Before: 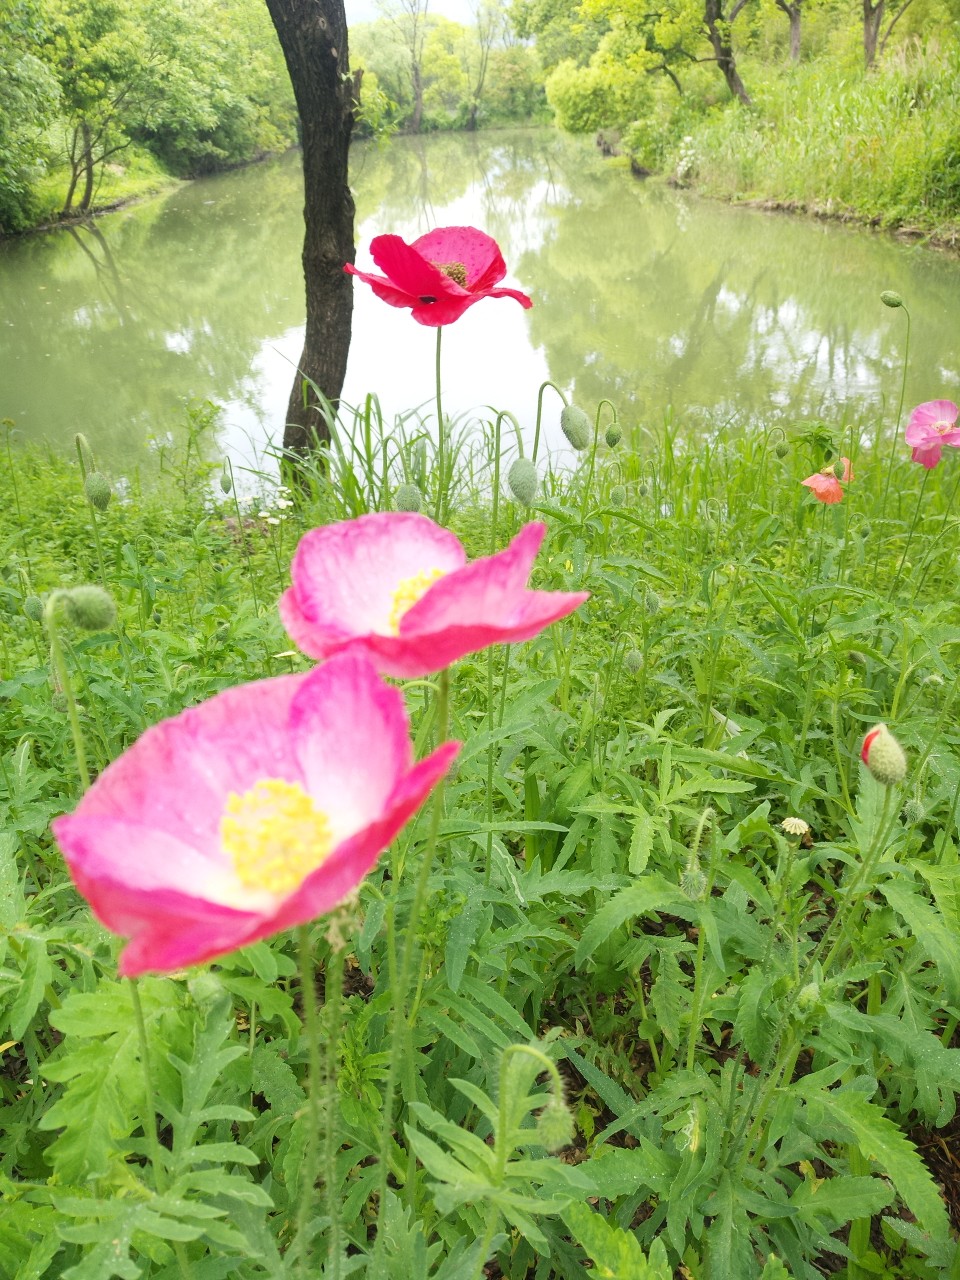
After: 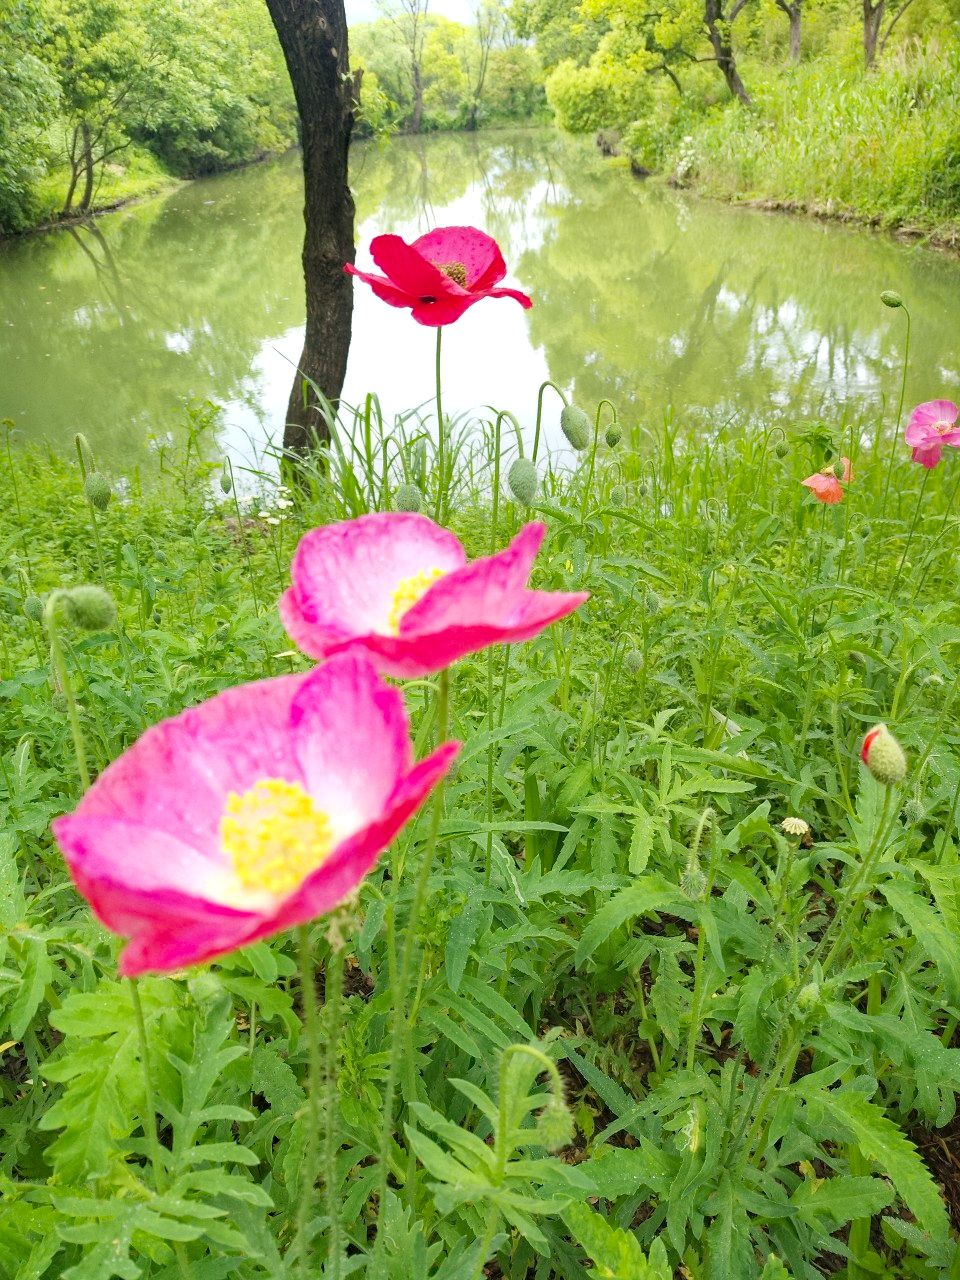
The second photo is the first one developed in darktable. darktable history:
haze removal: strength 0.423, compatibility mode true, adaptive false
